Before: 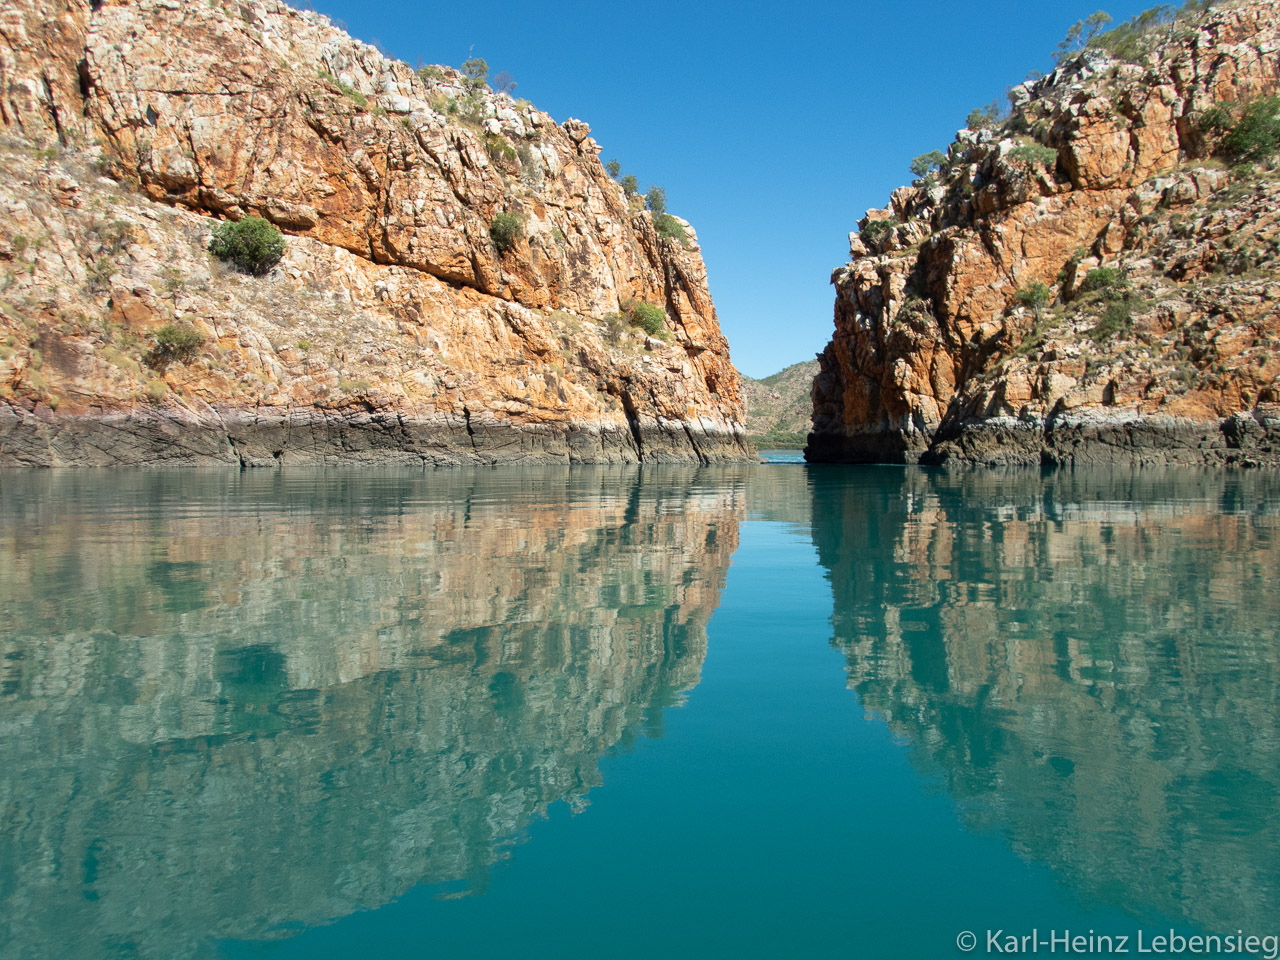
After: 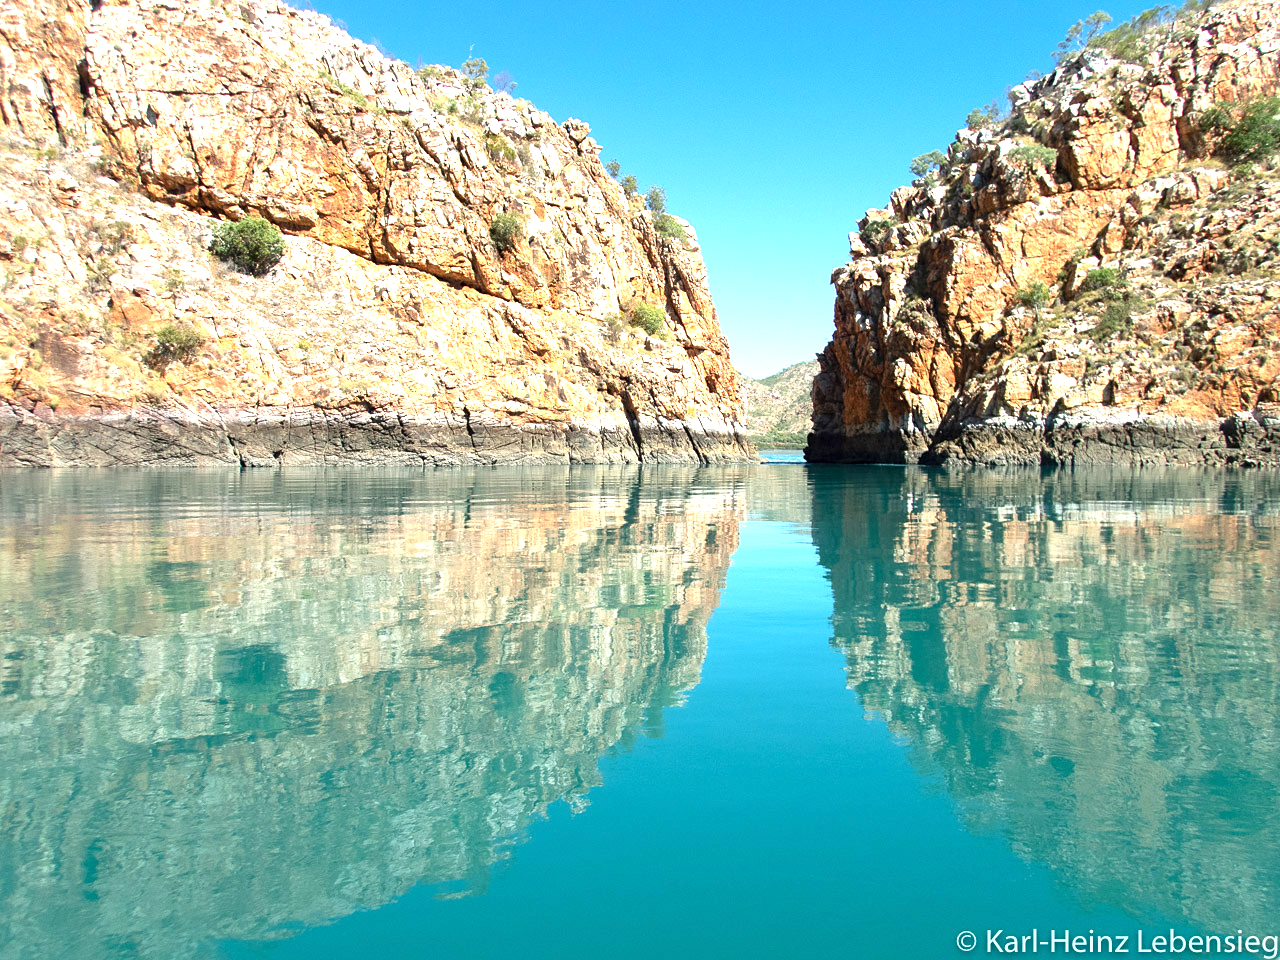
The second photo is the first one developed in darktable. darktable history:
sharpen: amount 0.2
exposure: exposure 1.15 EV, compensate highlight preservation false
